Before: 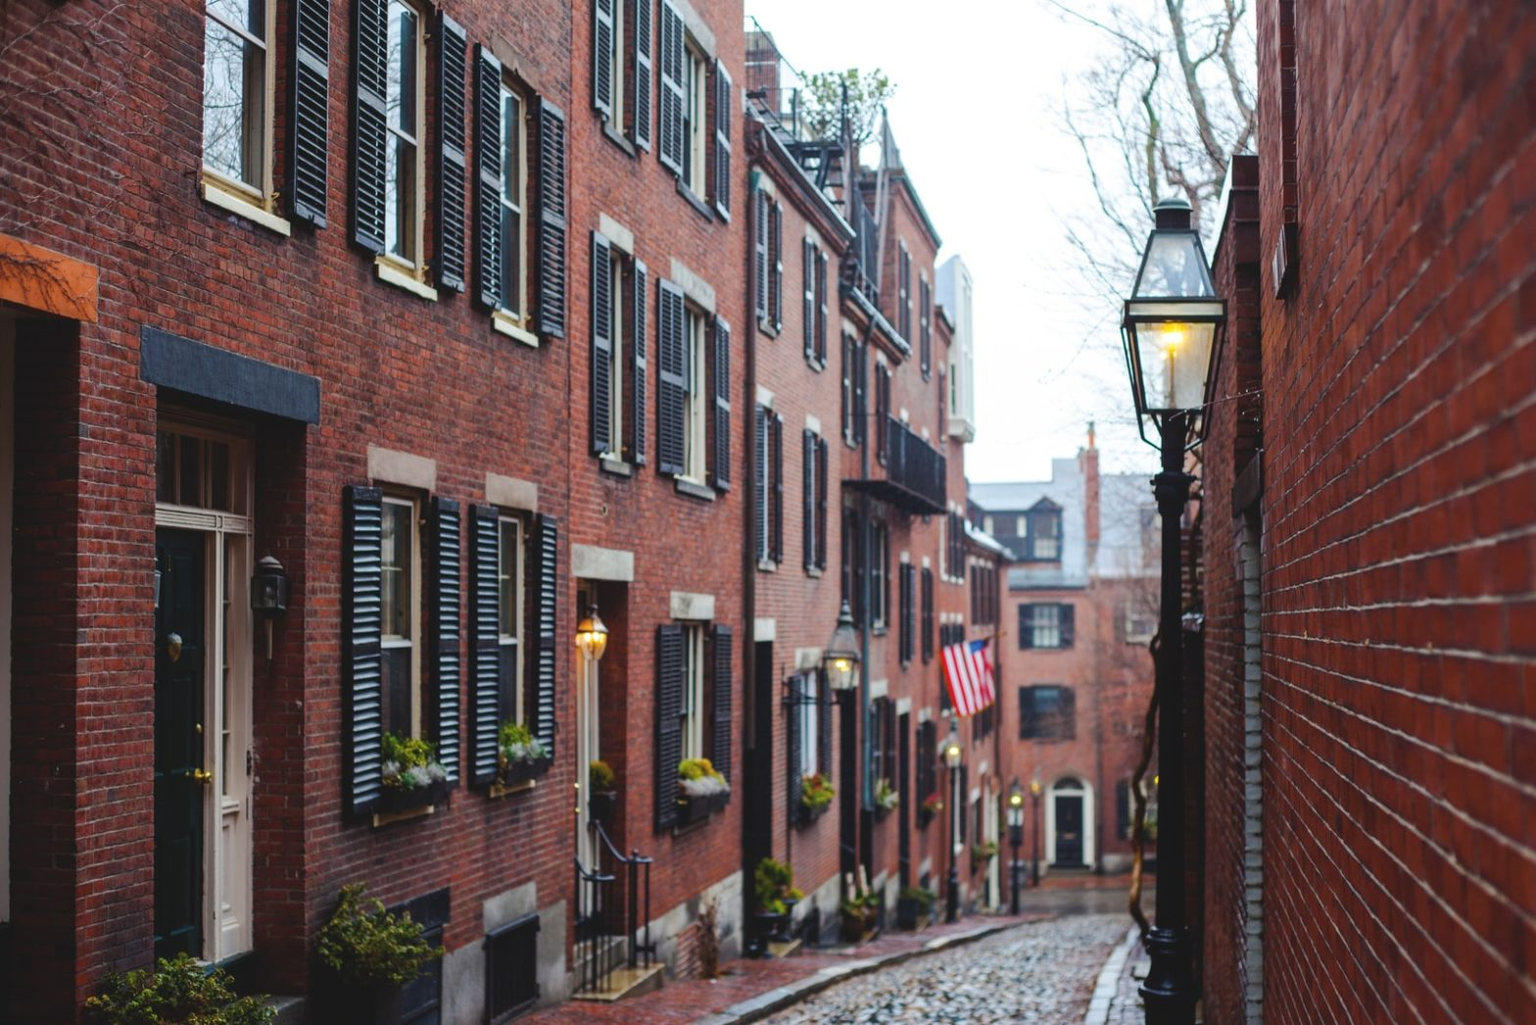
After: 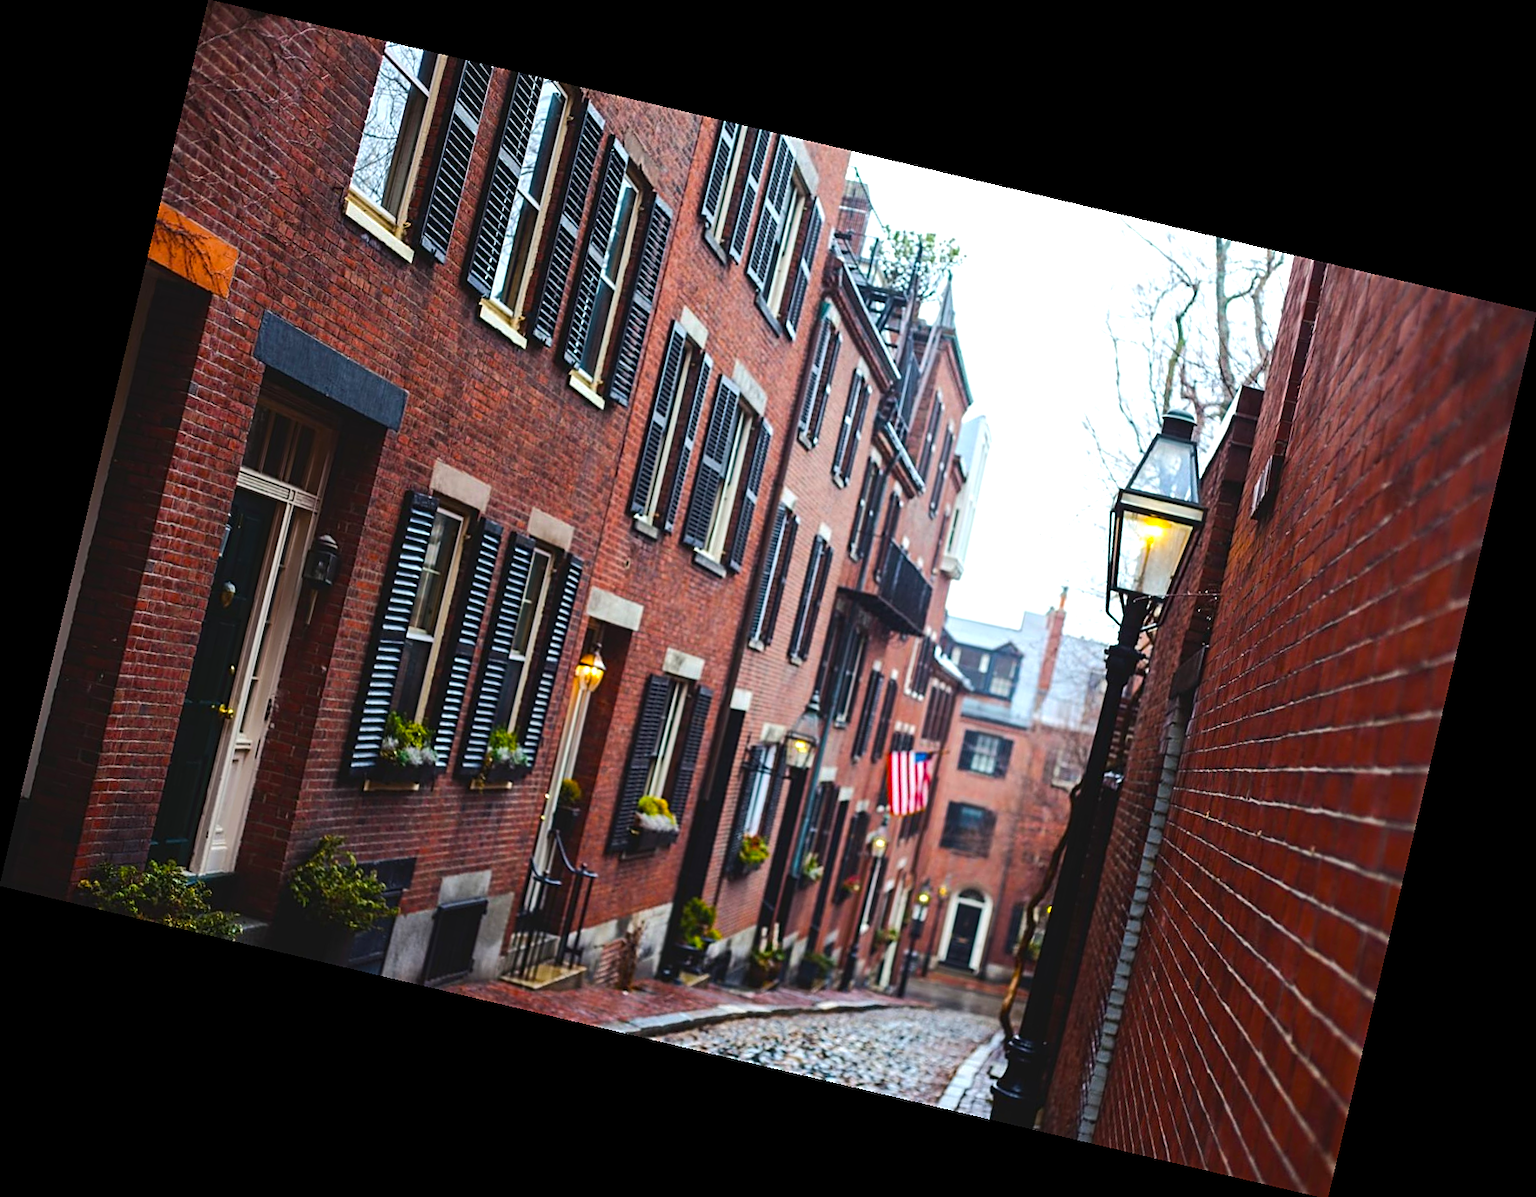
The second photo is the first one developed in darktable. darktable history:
color balance rgb: perceptual saturation grading › global saturation 25%, global vibrance 20%
tone equalizer: -8 EV -0.417 EV, -7 EV -0.389 EV, -6 EV -0.333 EV, -5 EV -0.222 EV, -3 EV 0.222 EV, -2 EV 0.333 EV, -1 EV 0.389 EV, +0 EV 0.417 EV, edges refinement/feathering 500, mask exposure compensation -1.57 EV, preserve details no
sharpen: on, module defaults
rotate and perspective: rotation 13.27°, automatic cropping off
